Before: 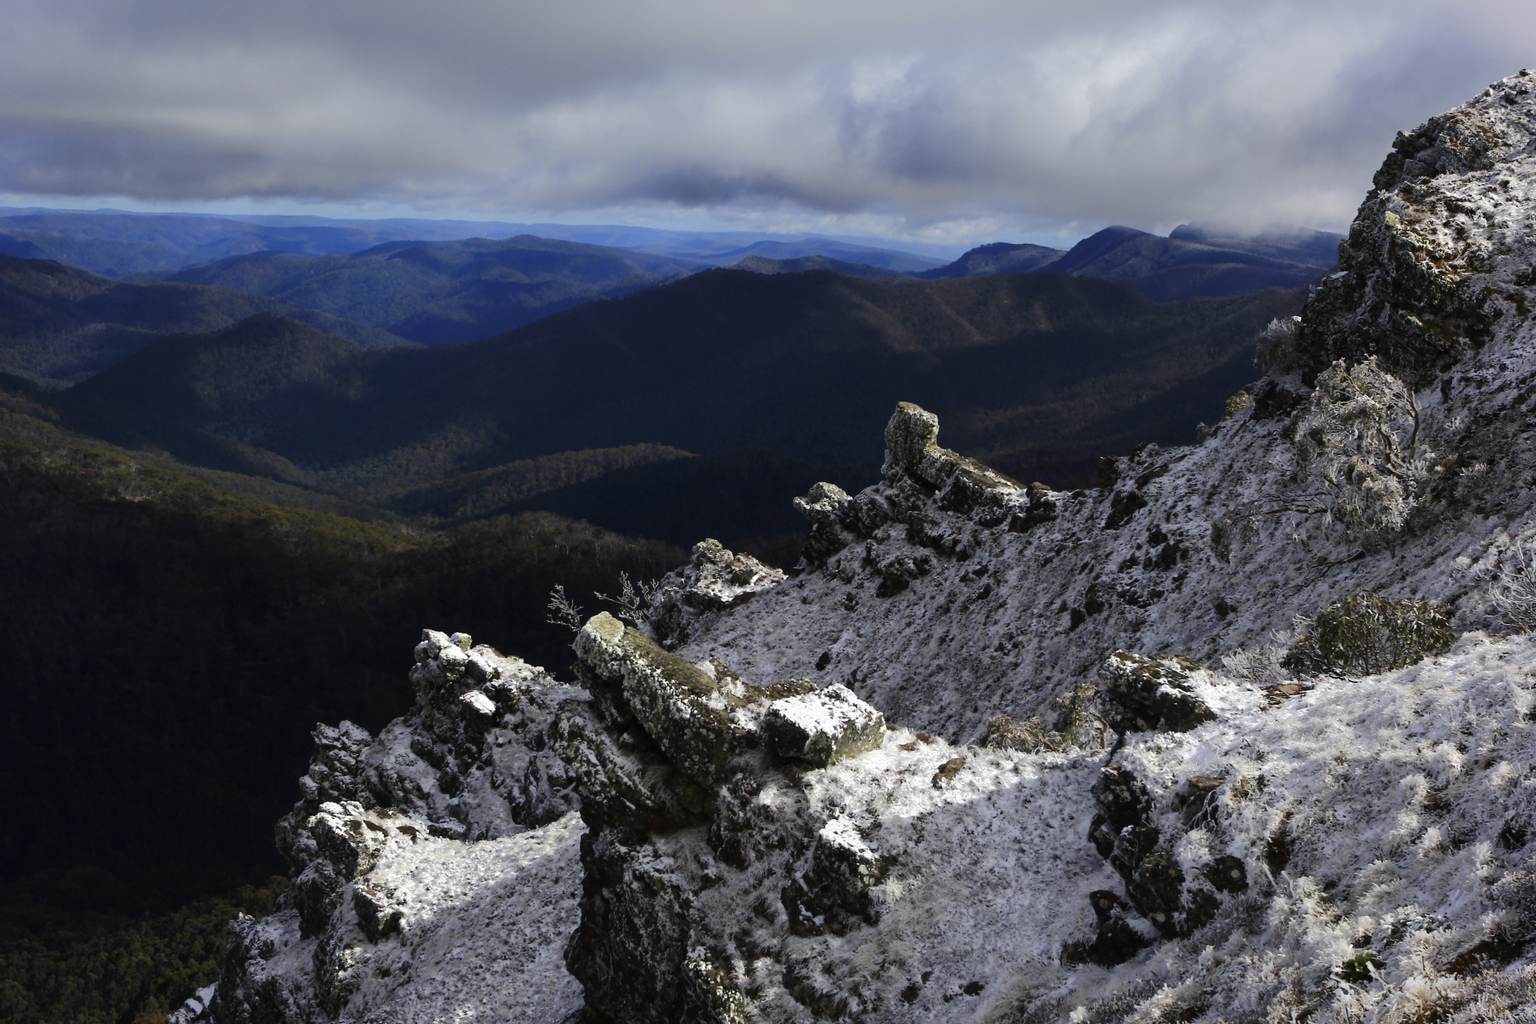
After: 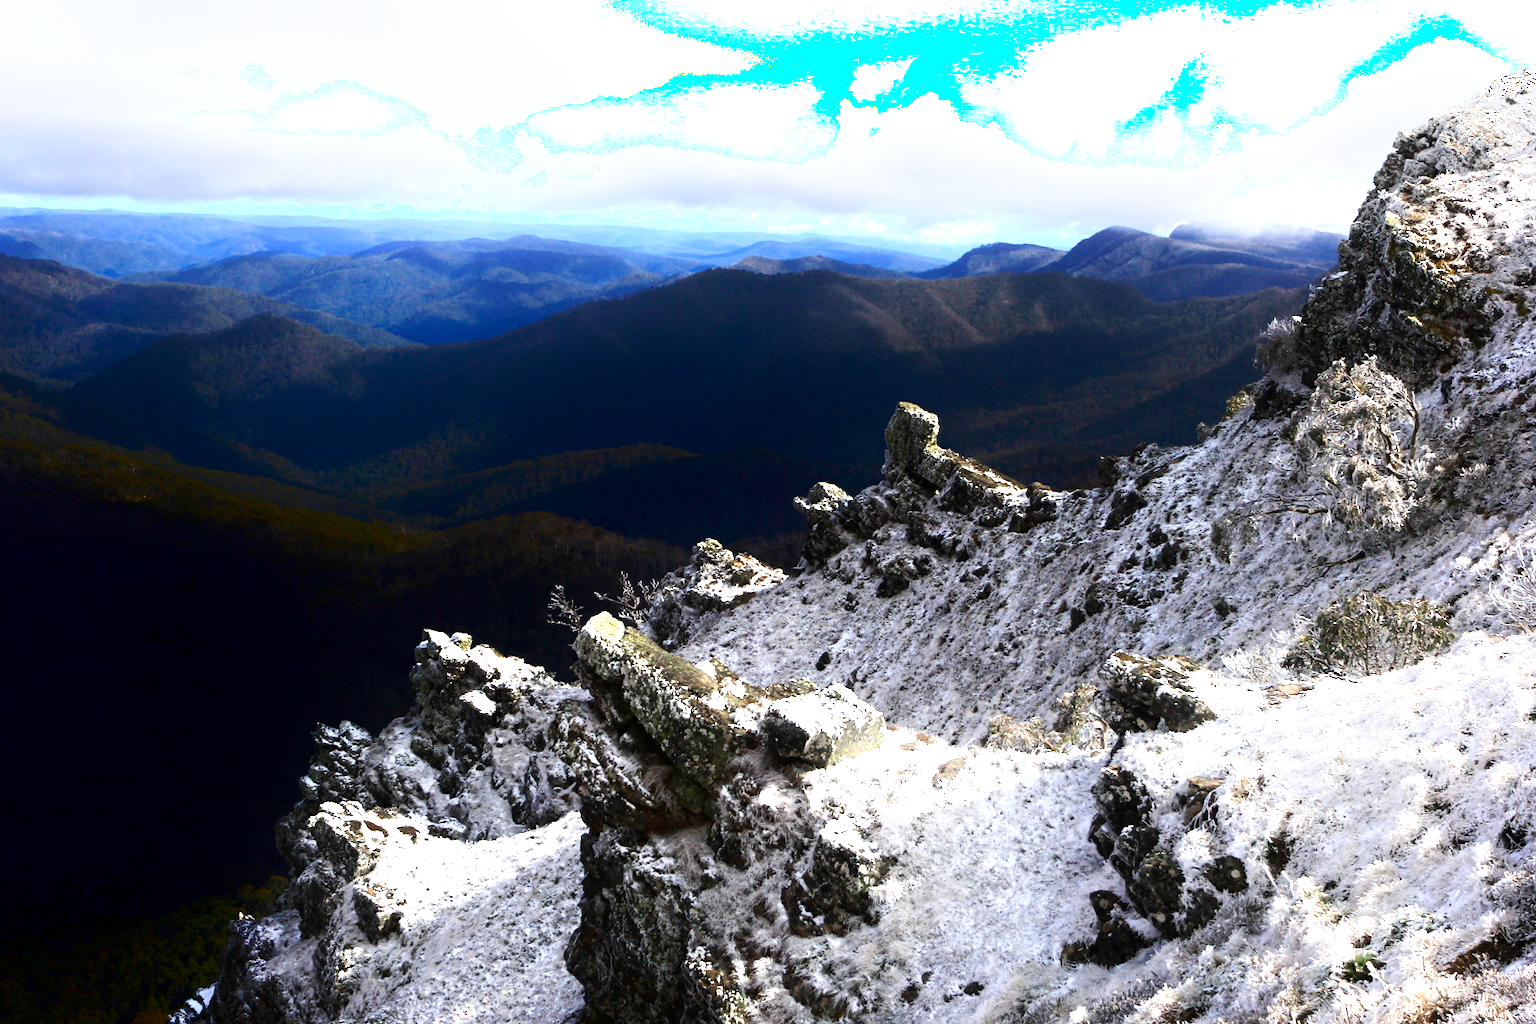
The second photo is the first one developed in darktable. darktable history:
exposure: exposure 1.514 EV, compensate highlight preservation false
shadows and highlights: shadows -89.42, highlights 89.85, highlights color adjustment 0.246%, soften with gaussian
